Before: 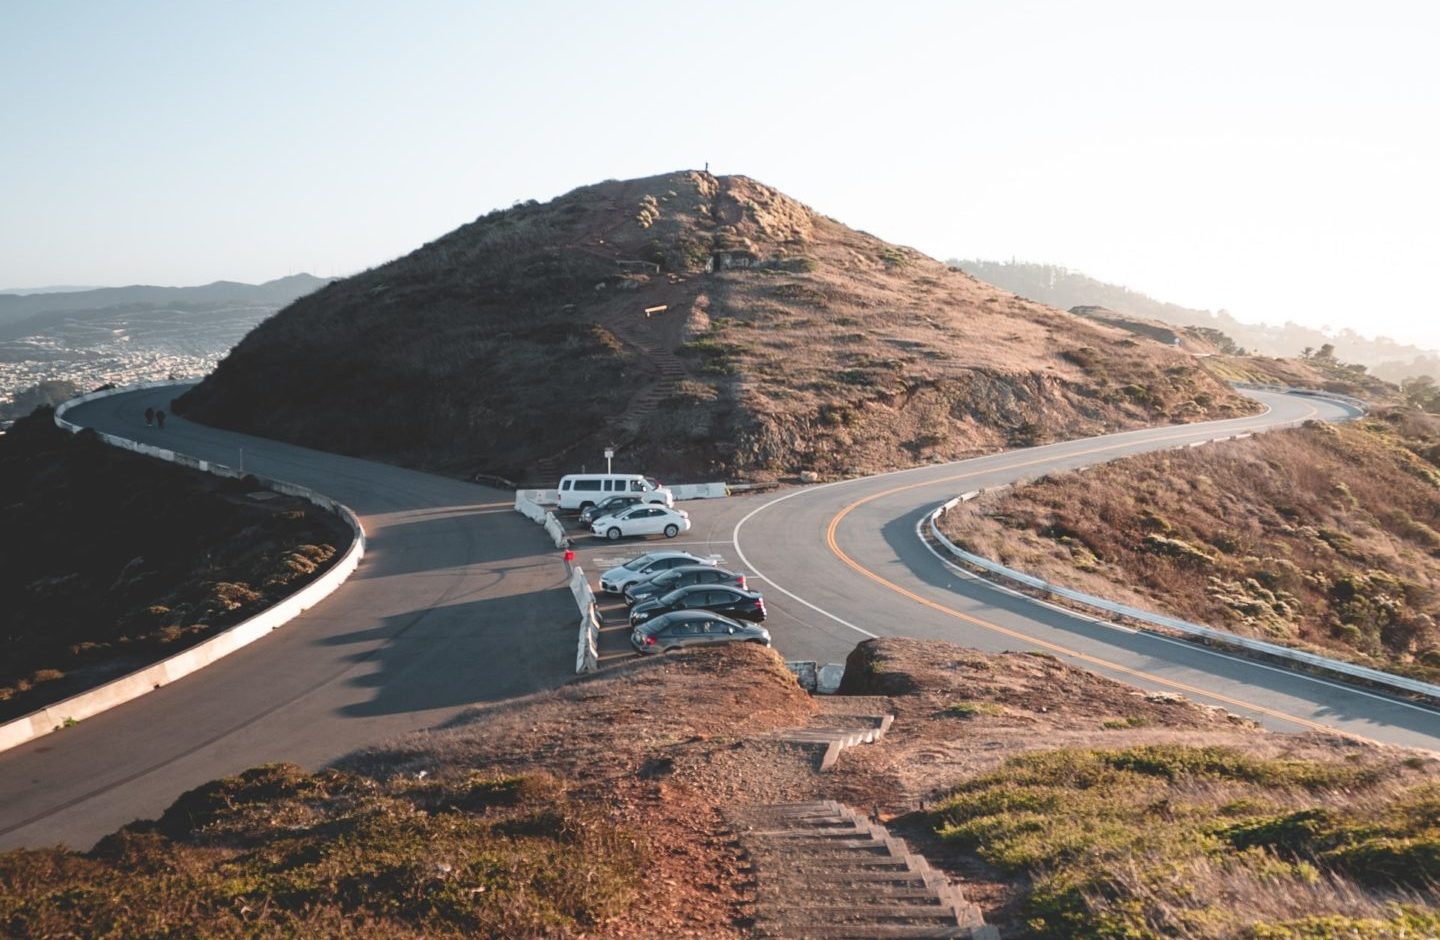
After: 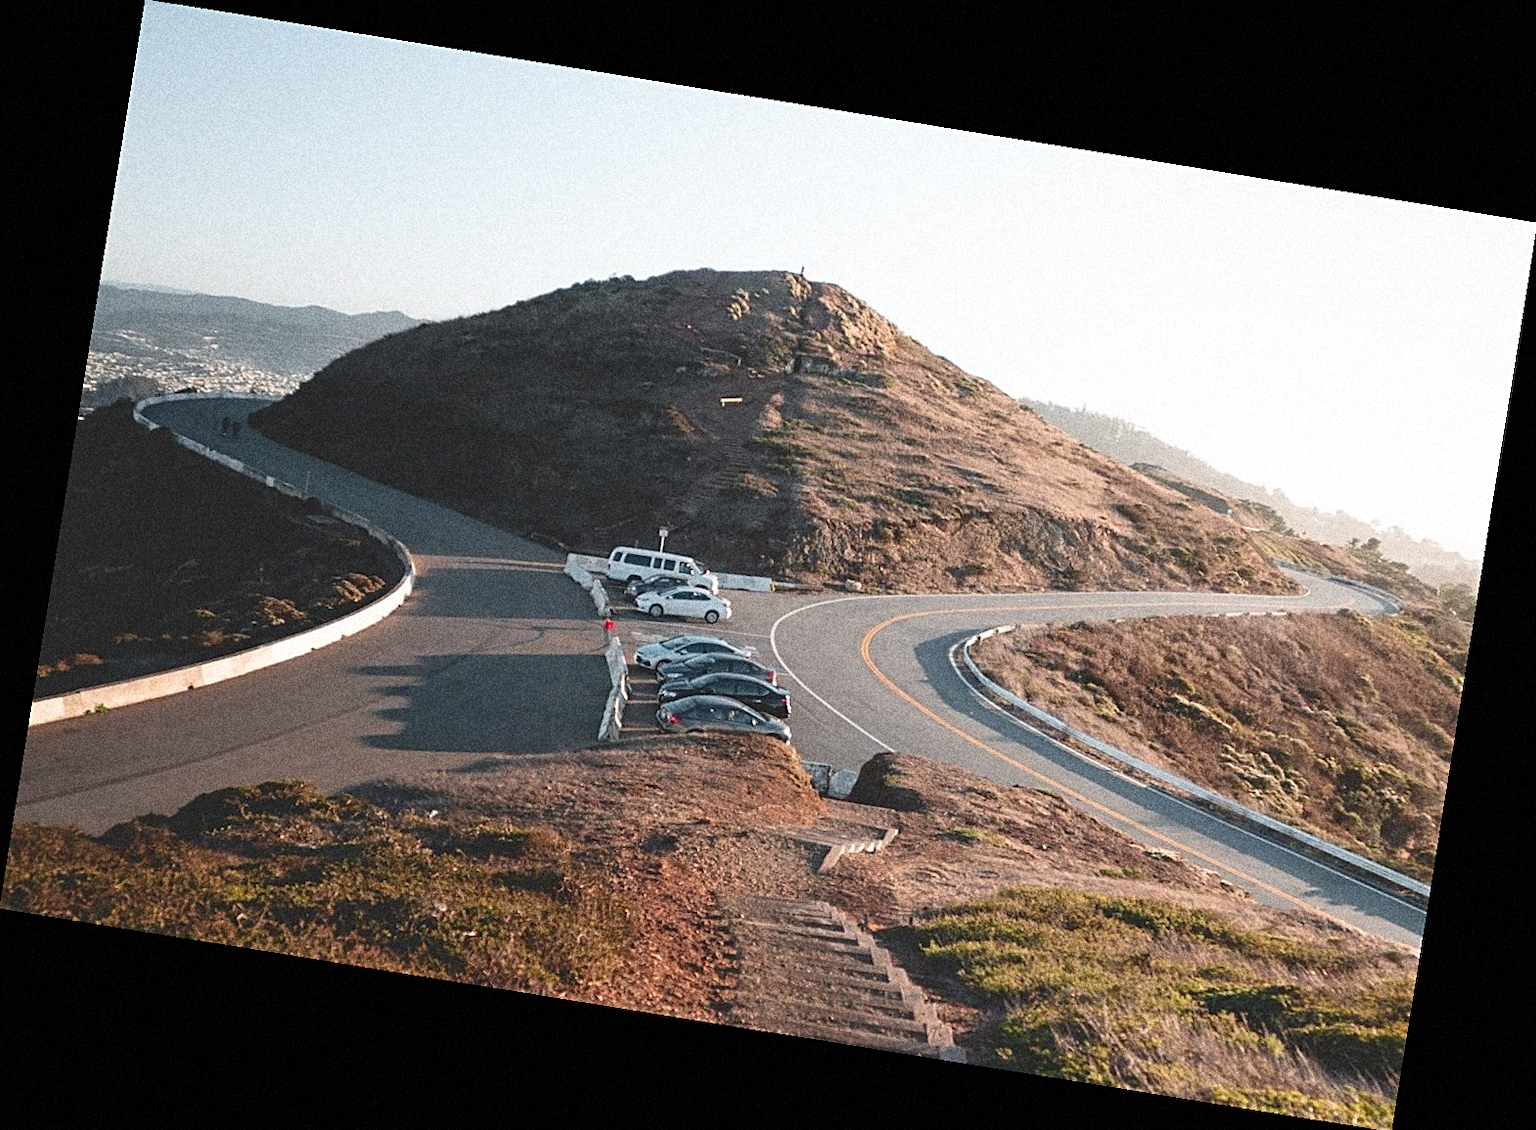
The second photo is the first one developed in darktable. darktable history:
rotate and perspective: rotation 9.12°, automatic cropping off
sharpen: on, module defaults
grain: coarseness 14.49 ISO, strength 48.04%, mid-tones bias 35%
